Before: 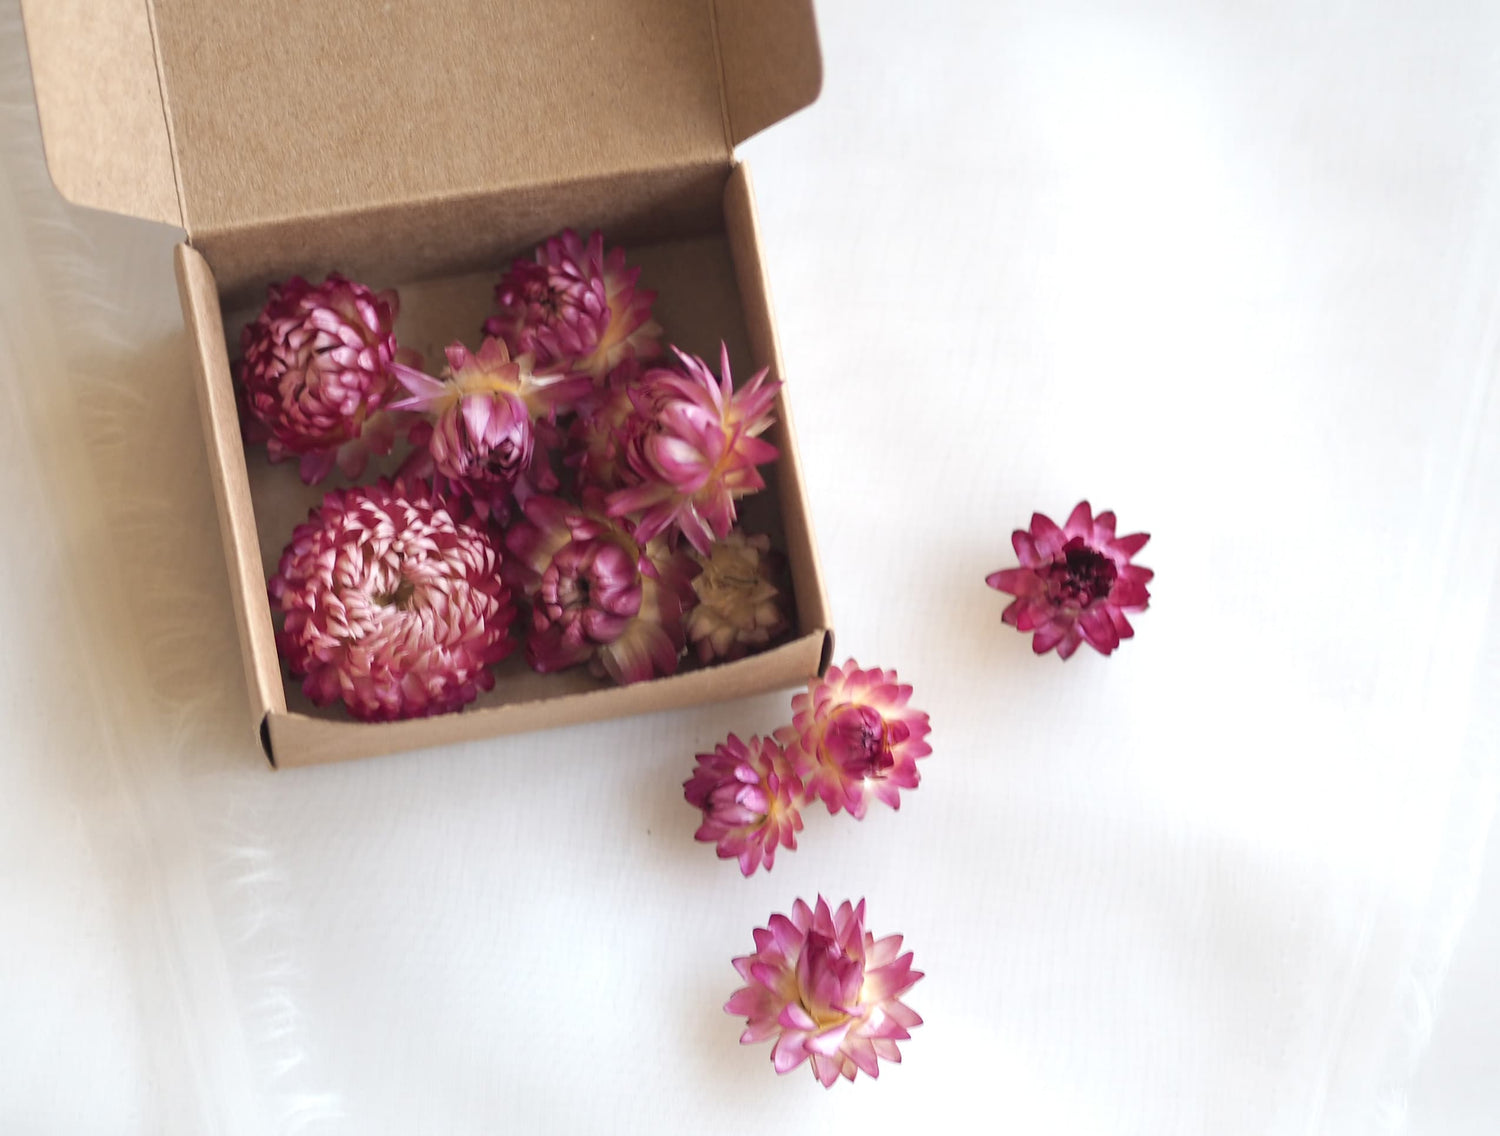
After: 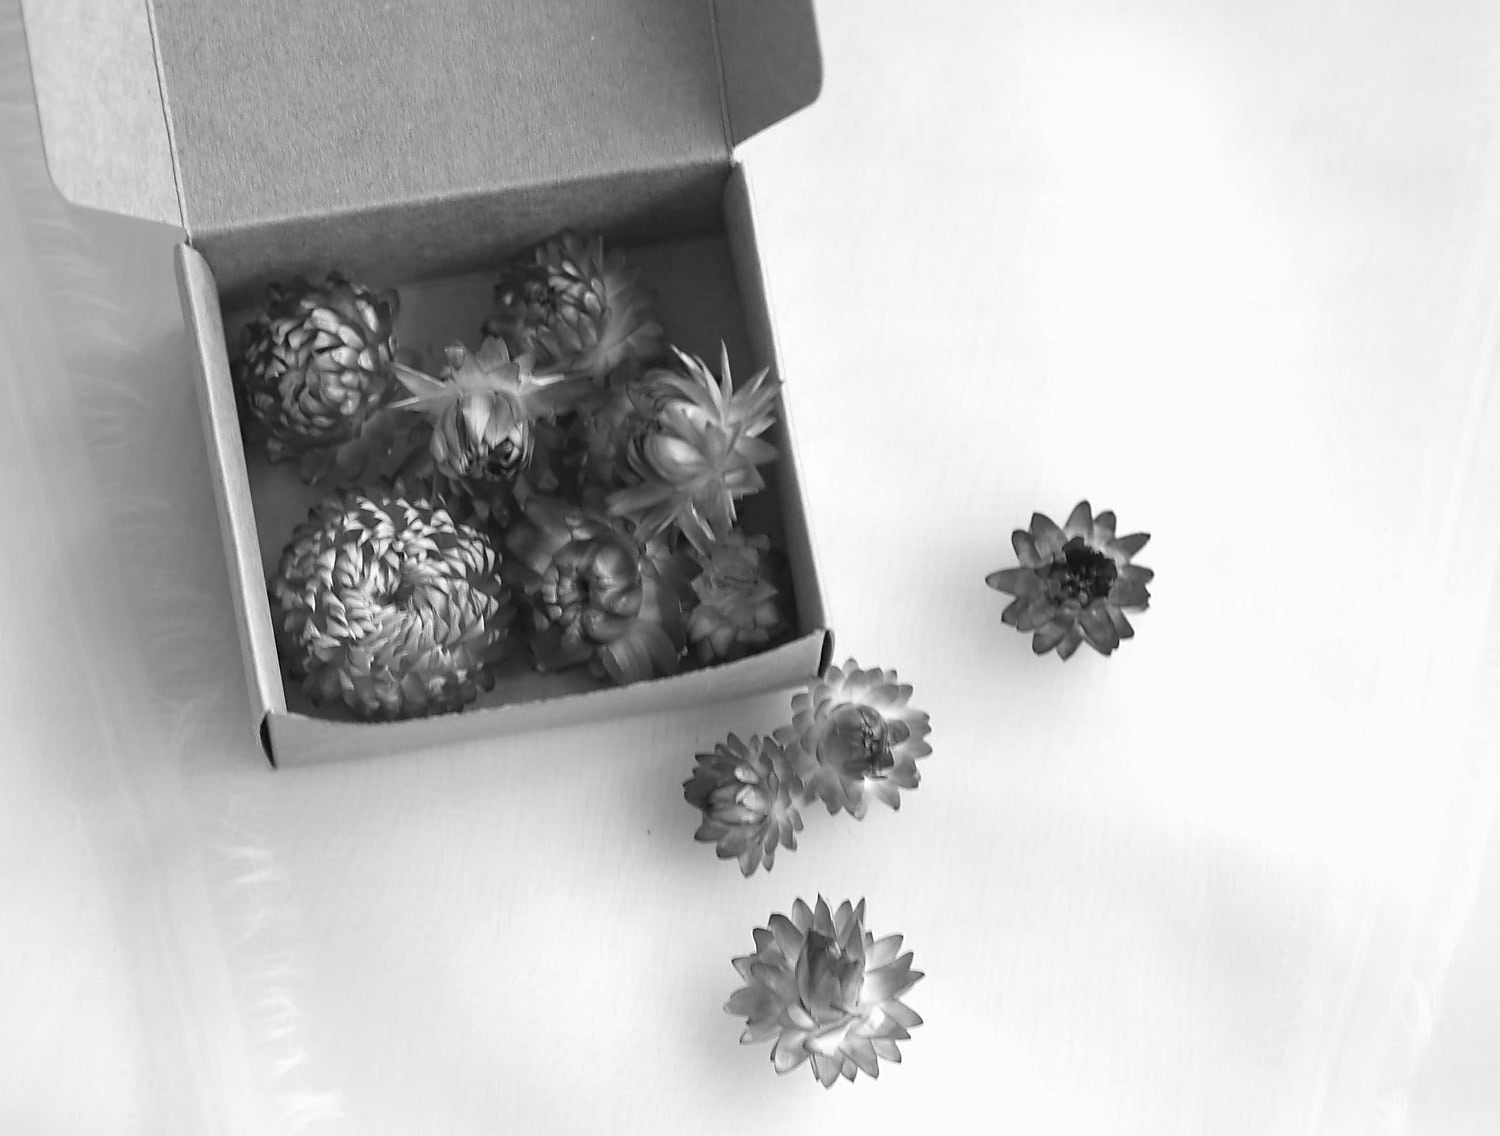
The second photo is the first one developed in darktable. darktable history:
sharpen: radius 1.864, amount 0.398, threshold 1.271
monochrome: a 16.06, b 15.48, size 1
